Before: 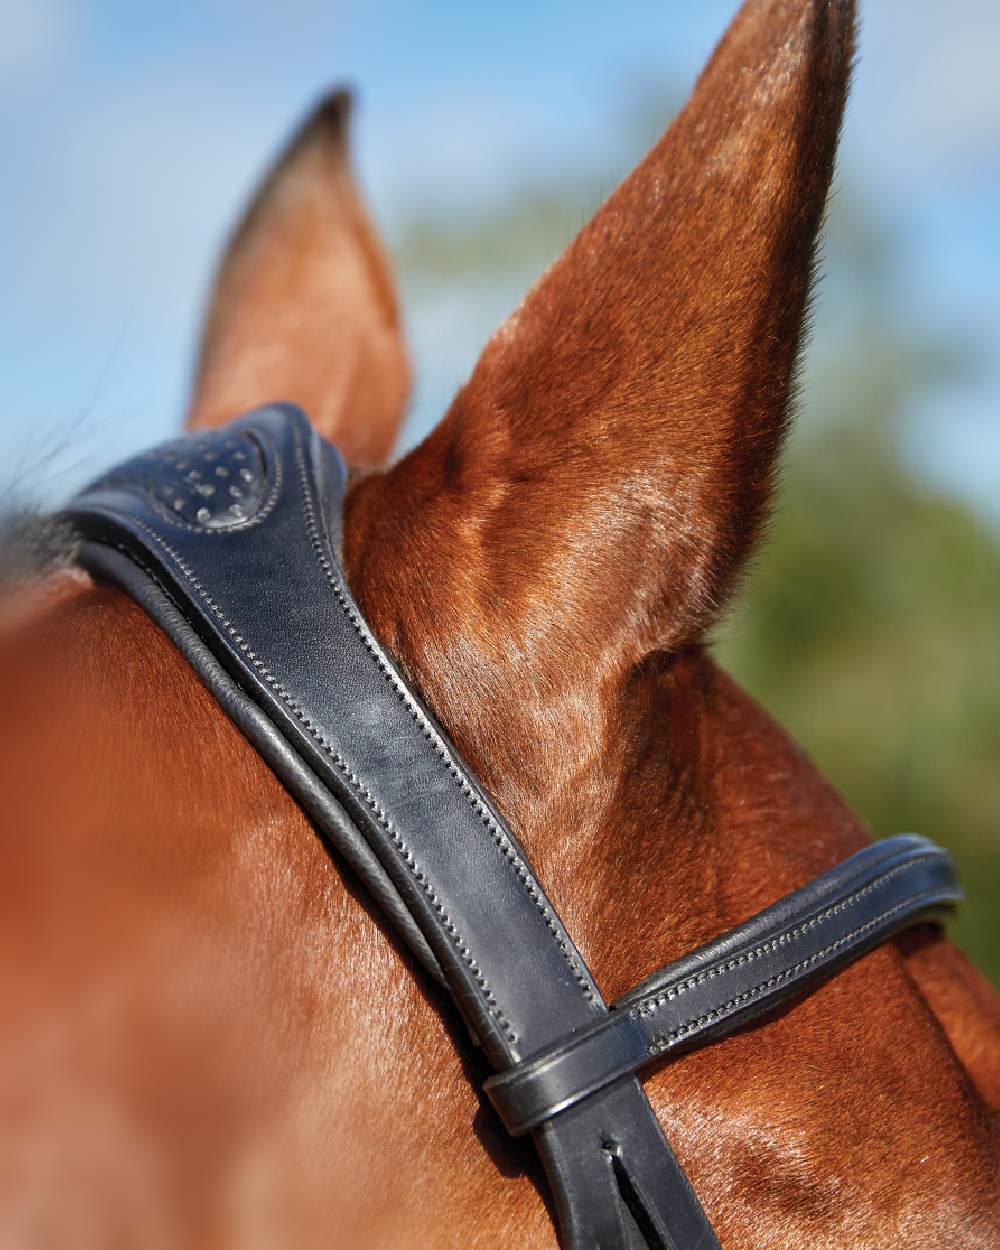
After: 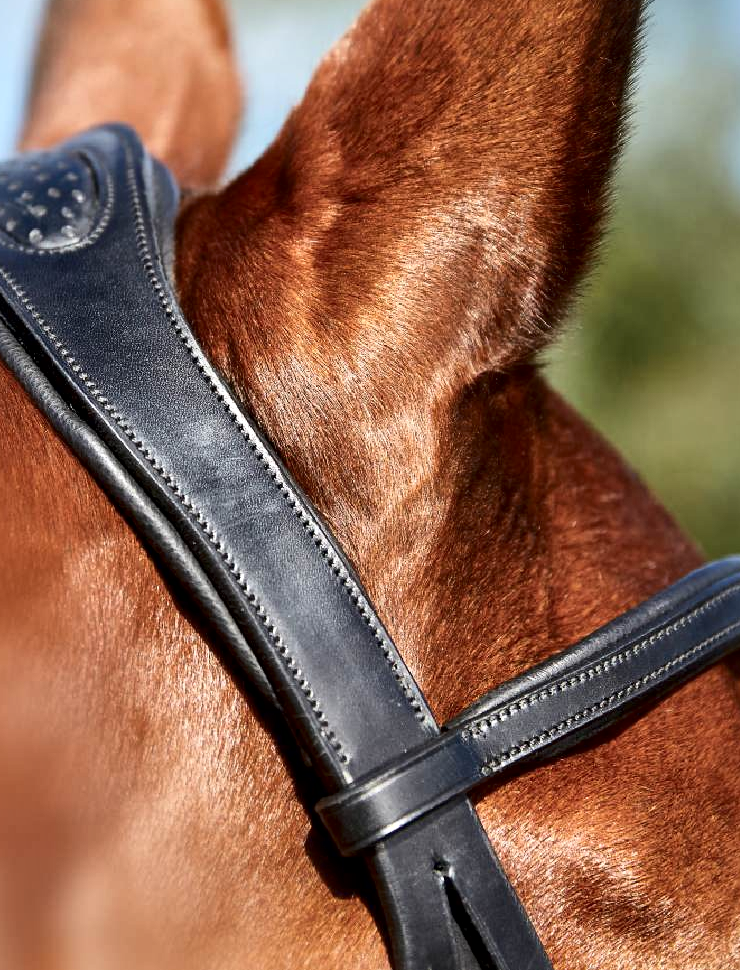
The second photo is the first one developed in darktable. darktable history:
contrast brightness saturation: contrast 0.15, brightness 0.05
crop: left 16.884%, top 22.359%, right 9.072%
local contrast: mode bilateral grid, contrast 25, coarseness 60, detail 152%, midtone range 0.2
